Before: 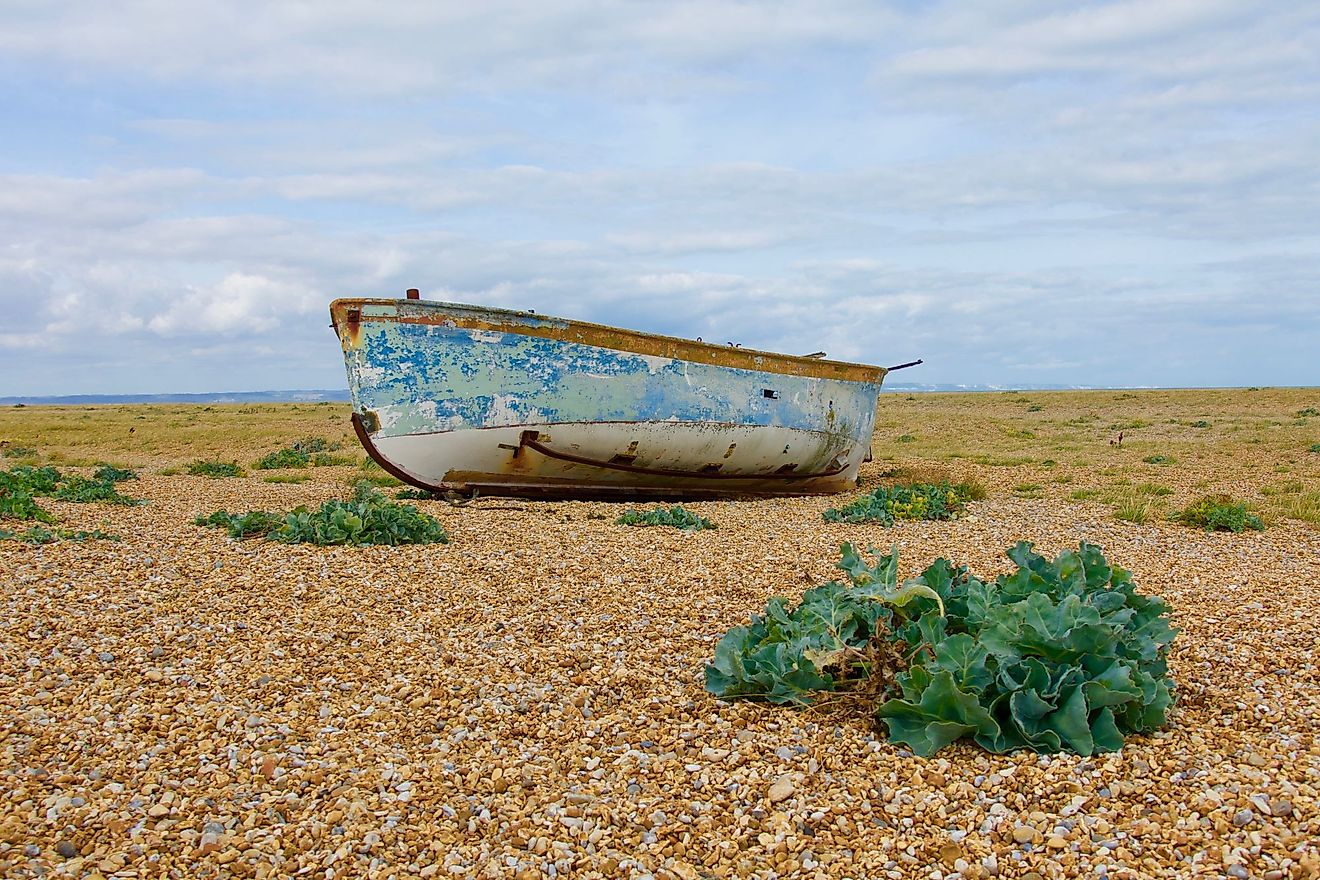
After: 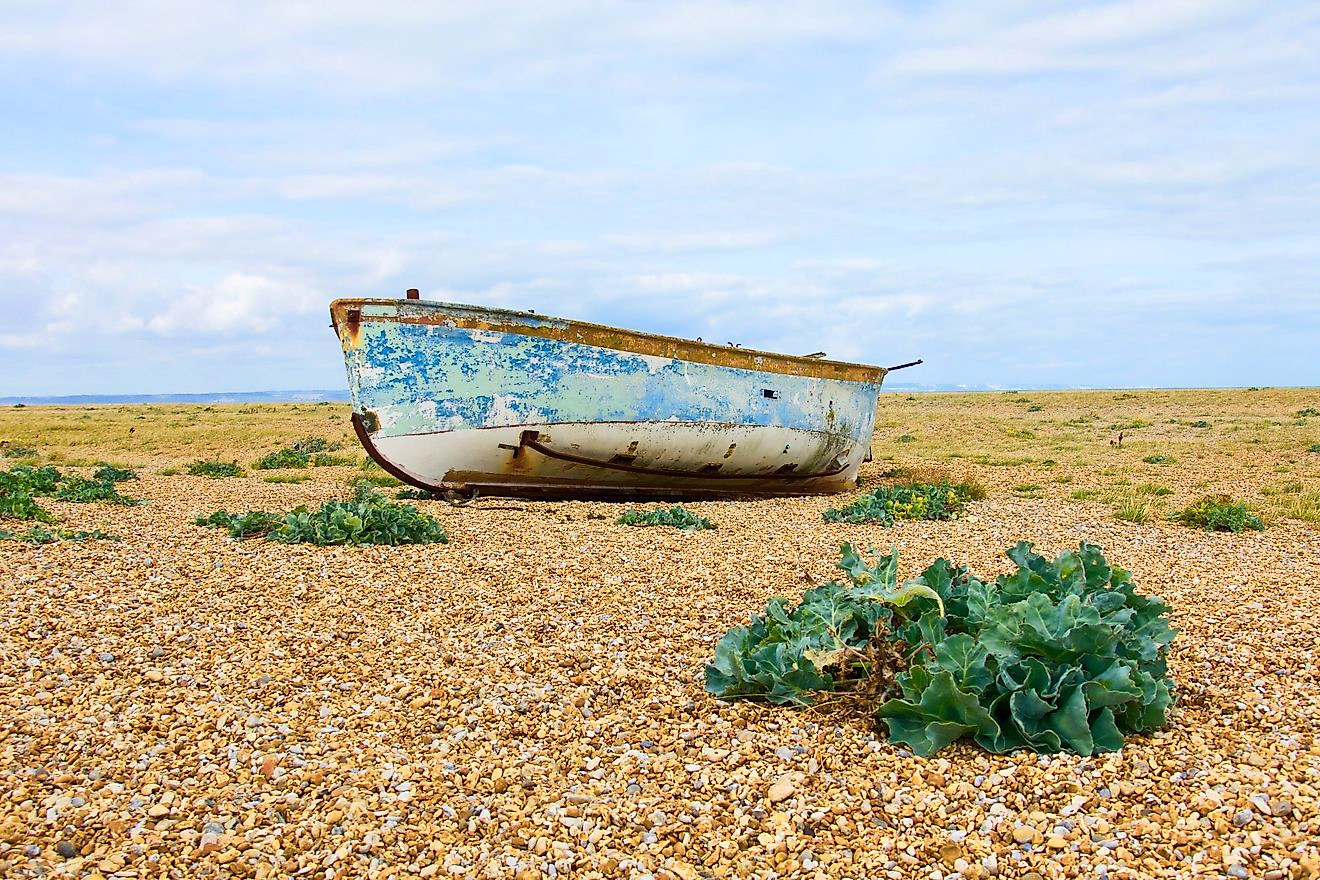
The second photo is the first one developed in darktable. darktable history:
tone equalizer: -8 EV 0.002 EV, -7 EV -0.011 EV, -6 EV 0.026 EV, -5 EV 0.039 EV, -4 EV 0.265 EV, -3 EV 0.677 EV, -2 EV 0.574 EV, -1 EV 0.192 EV, +0 EV 0.039 EV, edges refinement/feathering 500, mask exposure compensation -1.57 EV, preserve details no
